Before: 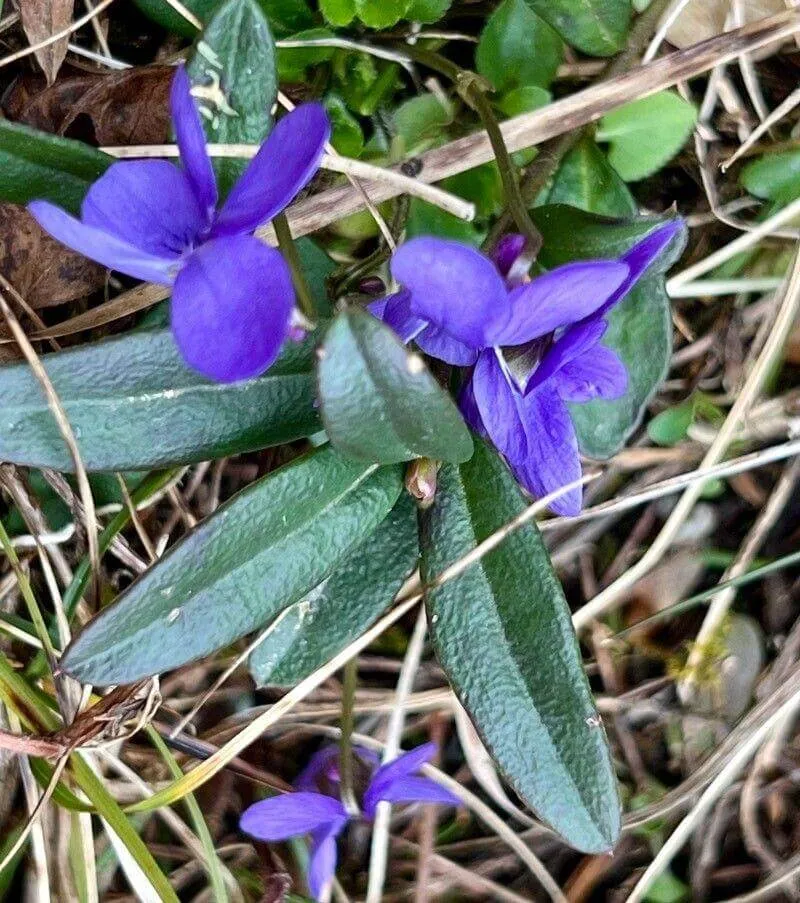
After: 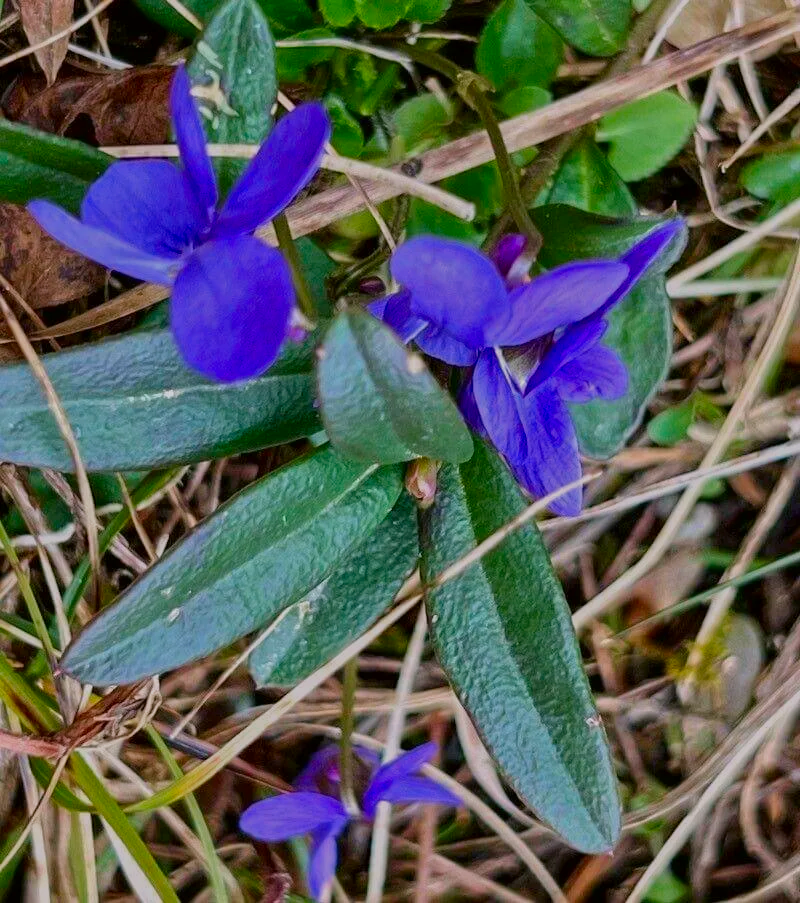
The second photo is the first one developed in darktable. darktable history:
tone equalizer: -8 EV -0.002 EV, -7 EV 0.005 EV, -6 EV -0.008 EV, -5 EV 0.007 EV, -4 EV -0.042 EV, -3 EV -0.233 EV, -2 EV -0.662 EV, -1 EV -0.983 EV, +0 EV -0.969 EV, smoothing diameter 2%, edges refinement/feathering 20, mask exposure compensation -1.57 EV, filter diffusion 5
velvia: strength 9.25%
color zones: curves: ch0 [(0, 0.425) (0.143, 0.422) (0.286, 0.42) (0.429, 0.419) (0.571, 0.419) (0.714, 0.42) (0.857, 0.422) (1, 0.425)]; ch1 [(0, 0.666) (0.143, 0.669) (0.286, 0.671) (0.429, 0.67) (0.571, 0.67) (0.714, 0.67) (0.857, 0.67) (1, 0.666)]
color correction: highlights a* 3.12, highlights b* -1.55, shadows a* -0.101, shadows b* 2.52, saturation 0.98
